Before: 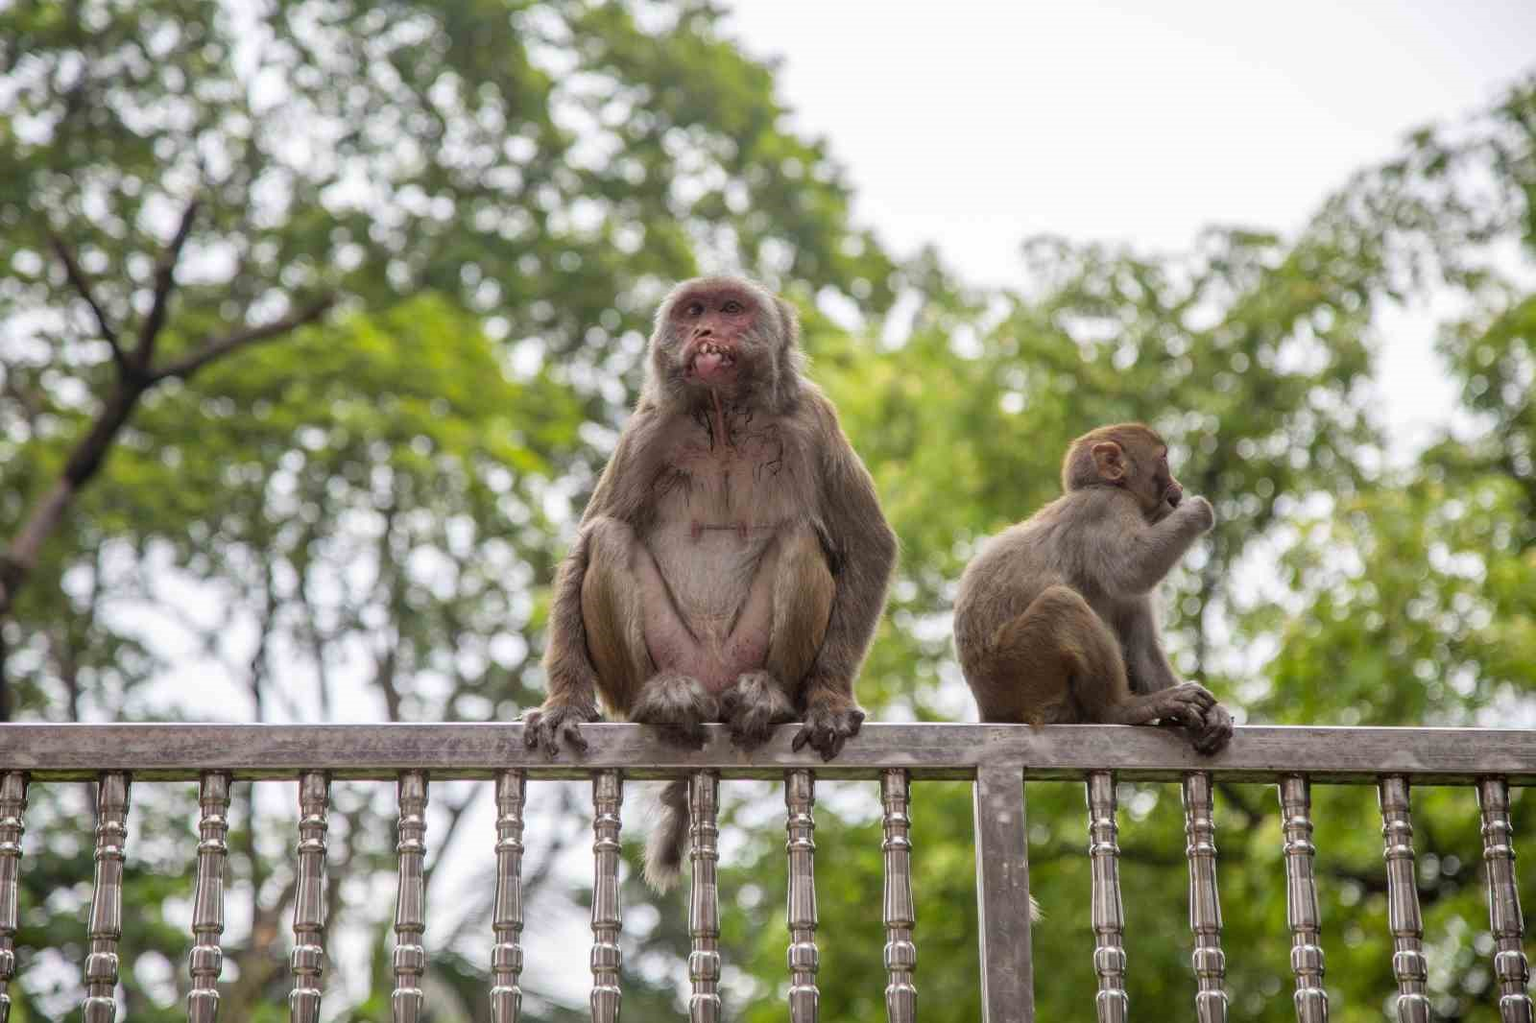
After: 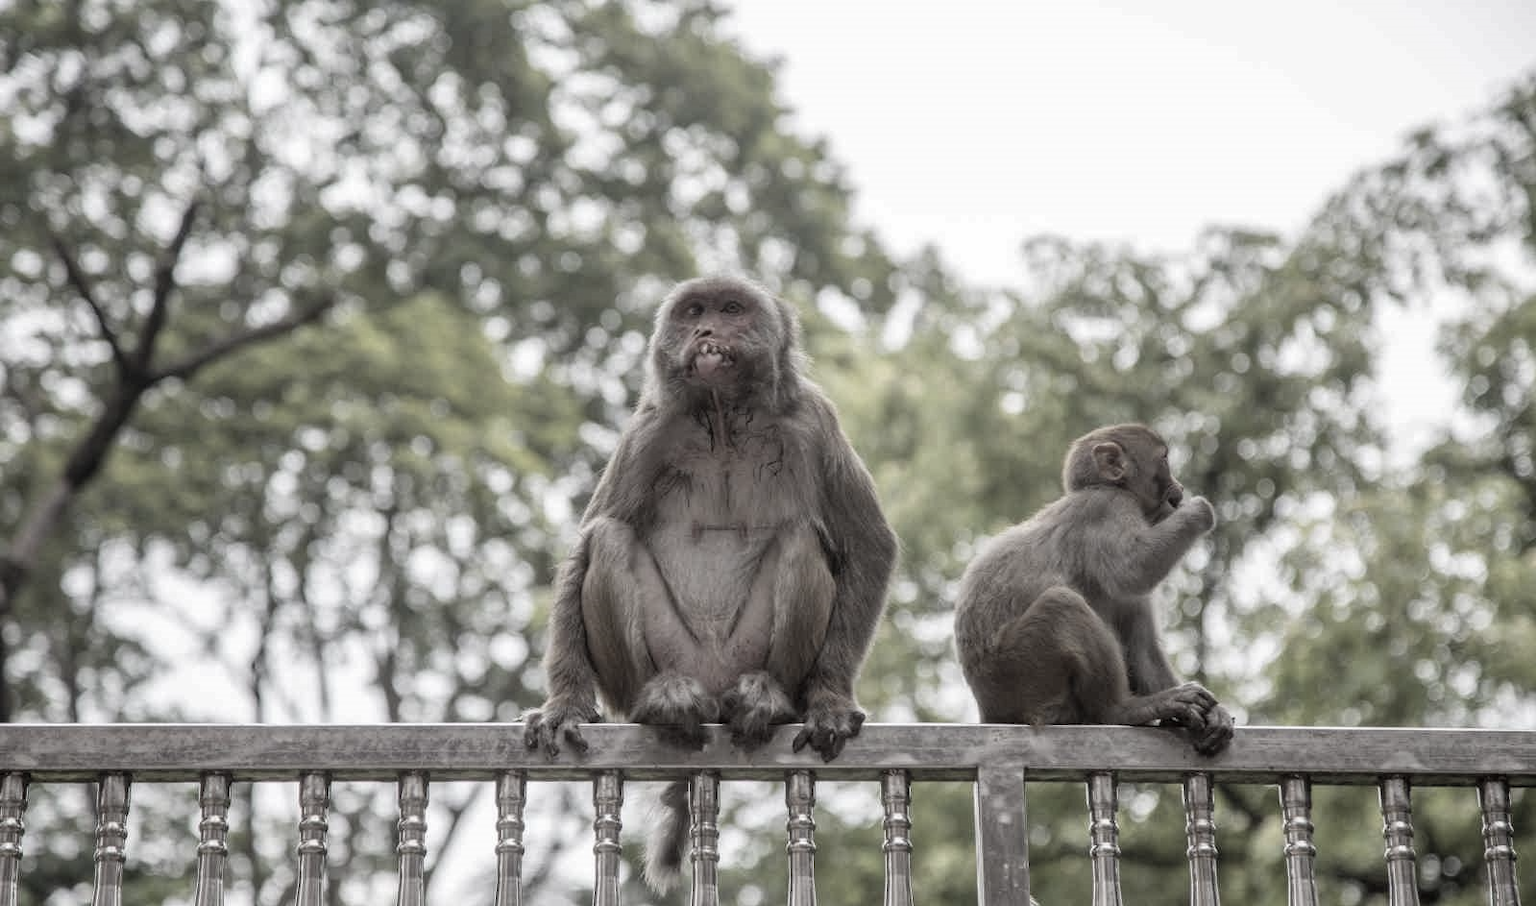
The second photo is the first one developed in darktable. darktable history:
color correction: highlights b* 0.008, saturation 0.289
crop and rotate: top 0%, bottom 11.427%
